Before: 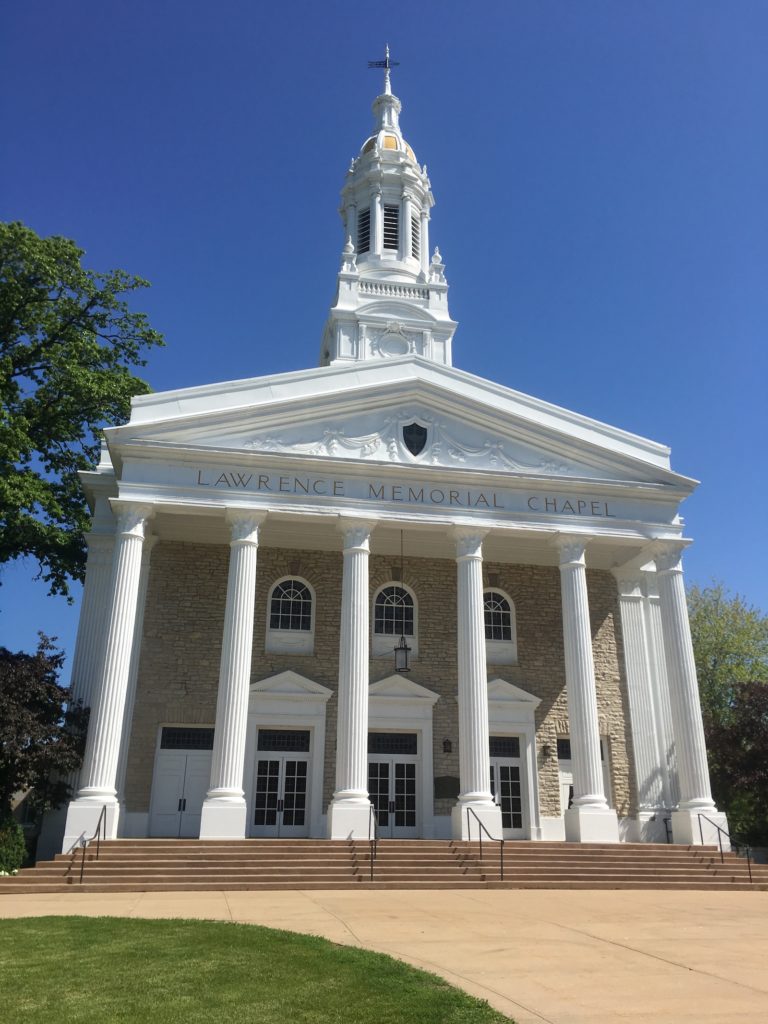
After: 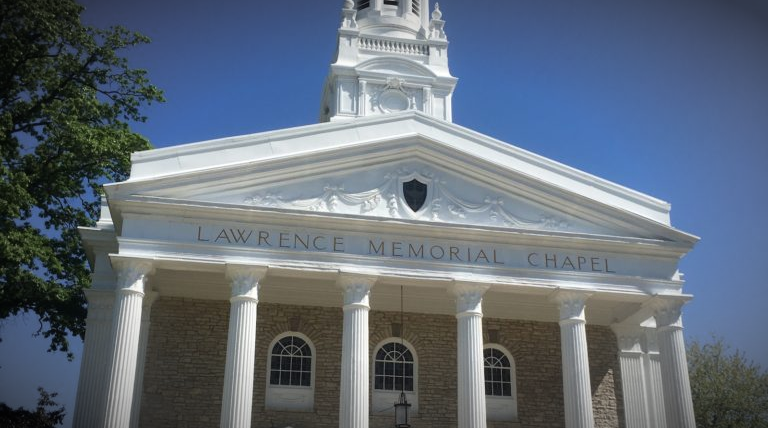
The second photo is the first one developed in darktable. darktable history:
crop and rotate: top 23.84%, bottom 34.294%
vignetting: fall-off start 67.5%, fall-off radius 67.23%, brightness -0.813, automatic ratio true
